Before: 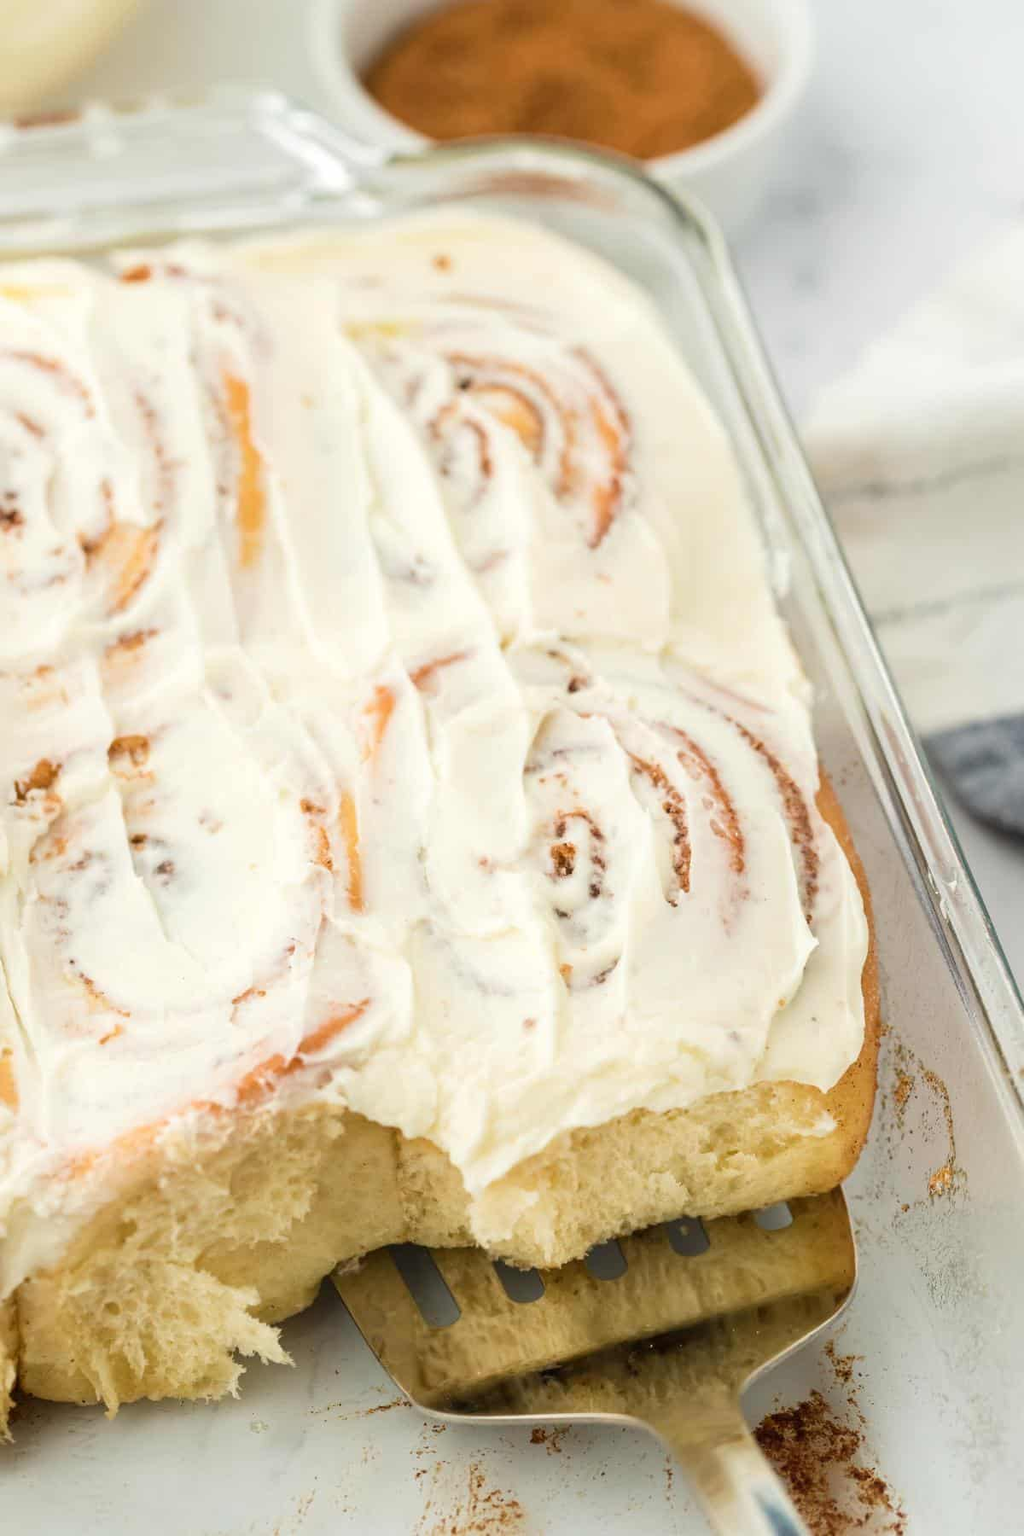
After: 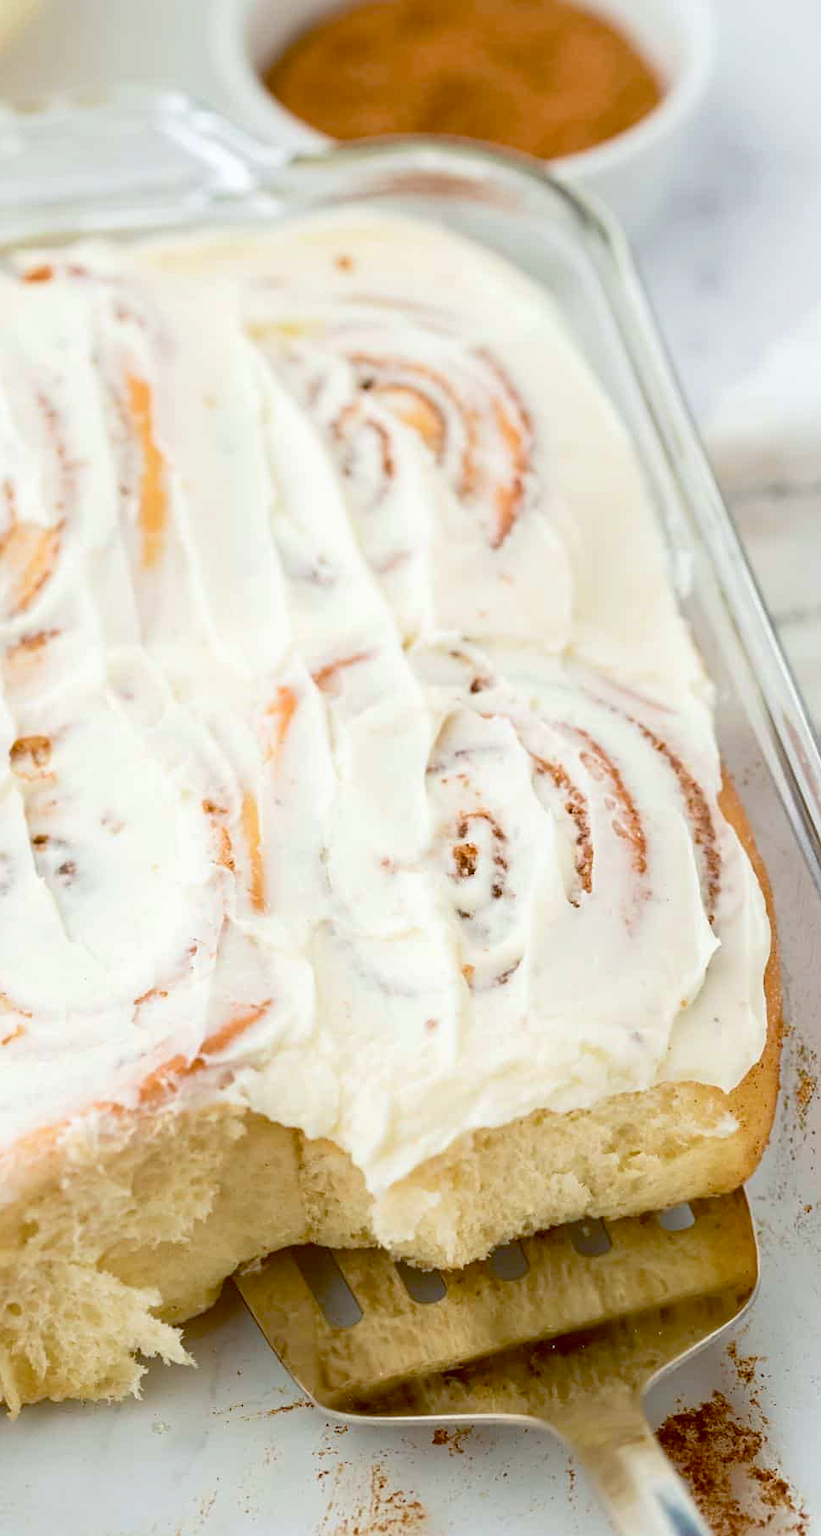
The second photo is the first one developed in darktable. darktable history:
crop and rotate: left 9.597%, right 10.195%
local contrast: mode bilateral grid, contrast 100, coarseness 100, detail 91%, midtone range 0.2
sharpen: amount 0.2
color balance: lift [1, 1.015, 1.004, 0.985], gamma [1, 0.958, 0.971, 1.042], gain [1, 0.956, 0.977, 1.044]
